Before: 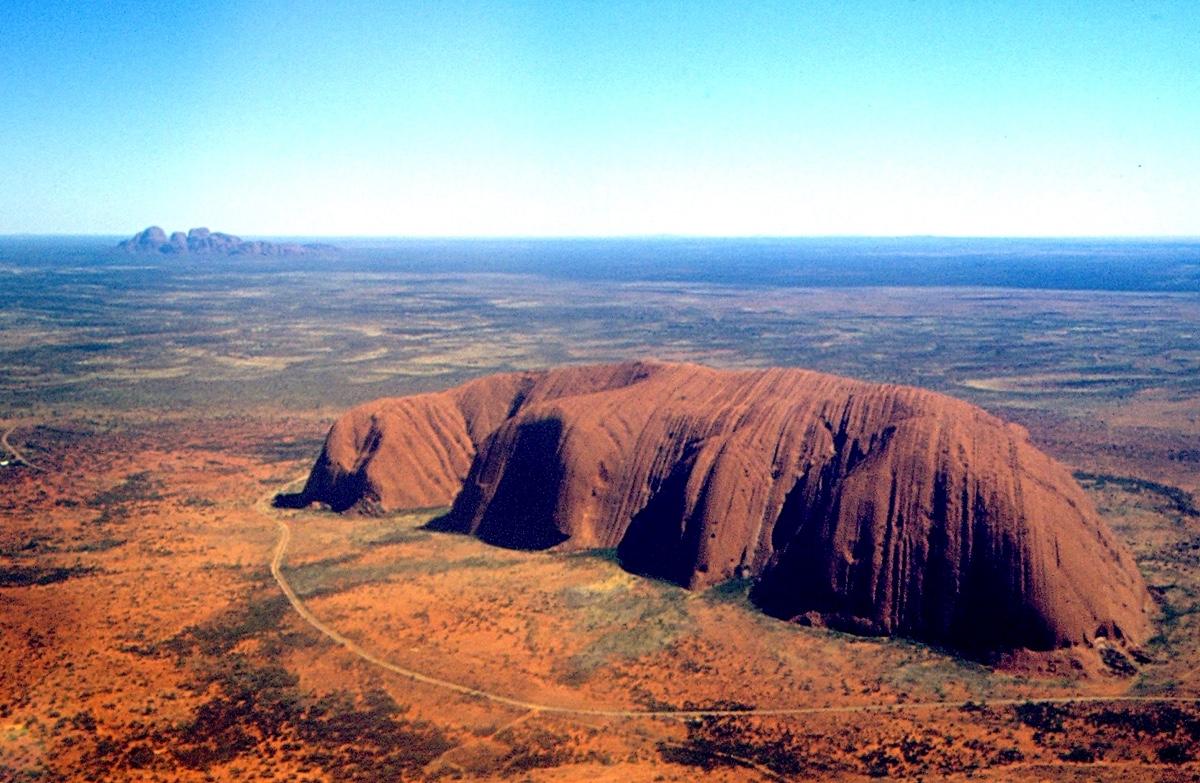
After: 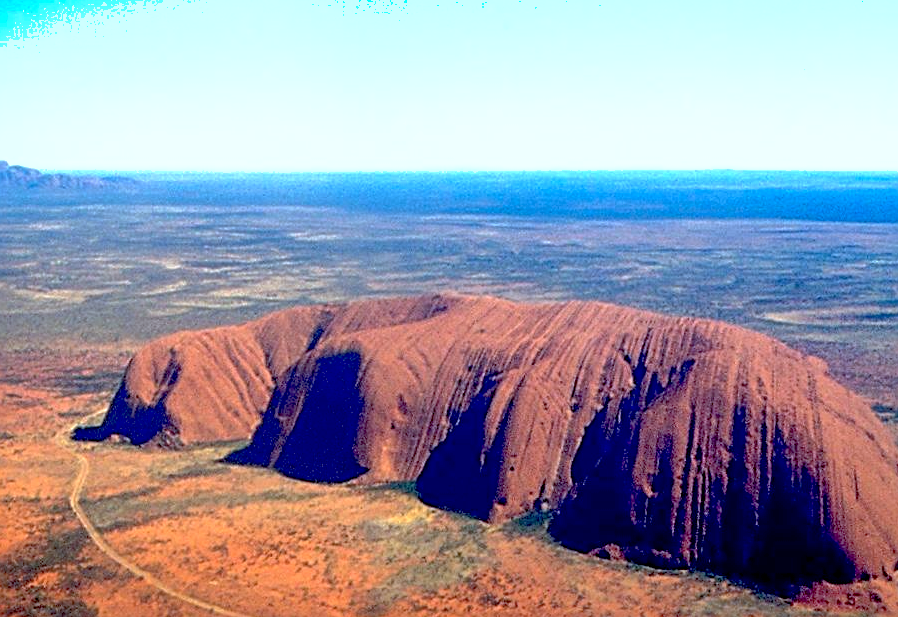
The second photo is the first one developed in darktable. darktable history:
exposure: black level correction 0.005, exposure 0.417 EV, compensate highlight preservation false
crop: left 16.768%, top 8.653%, right 8.362%, bottom 12.485%
color correction: highlights a* -4.18, highlights b* -10.81
shadows and highlights: on, module defaults
sharpen: radius 2.167, amount 0.381, threshold 0
